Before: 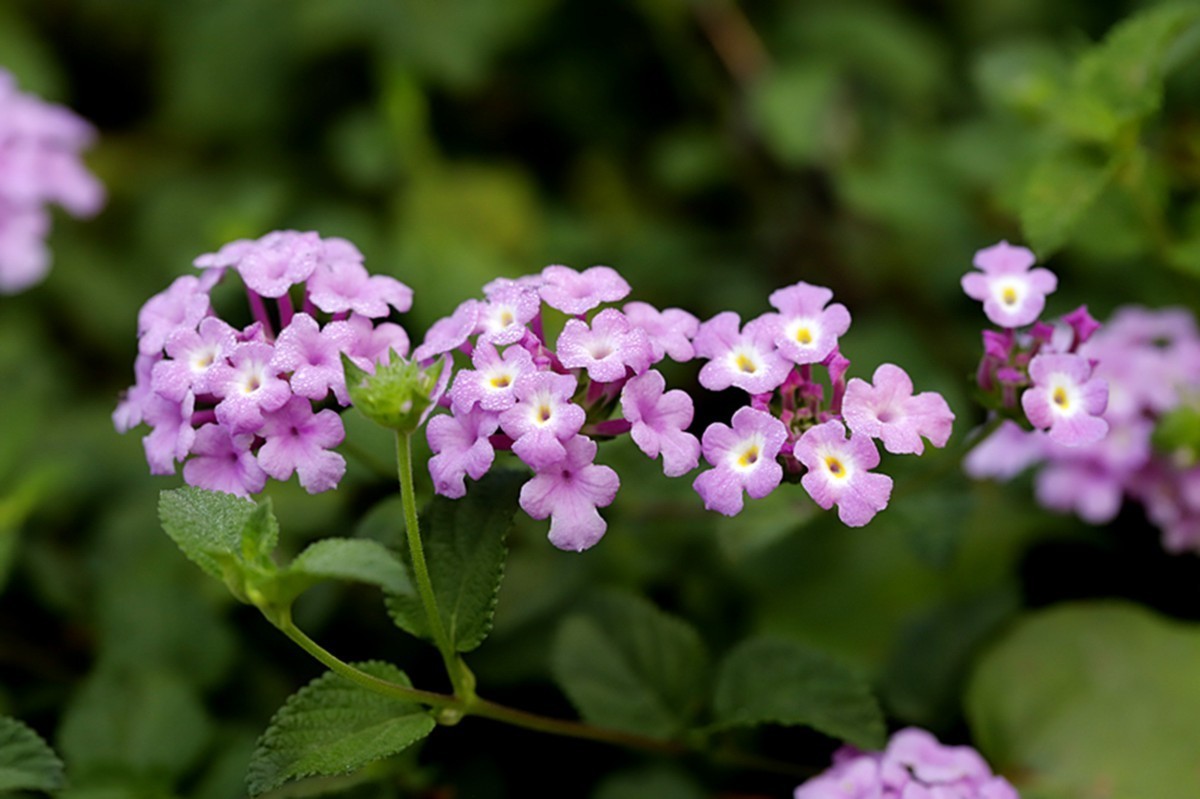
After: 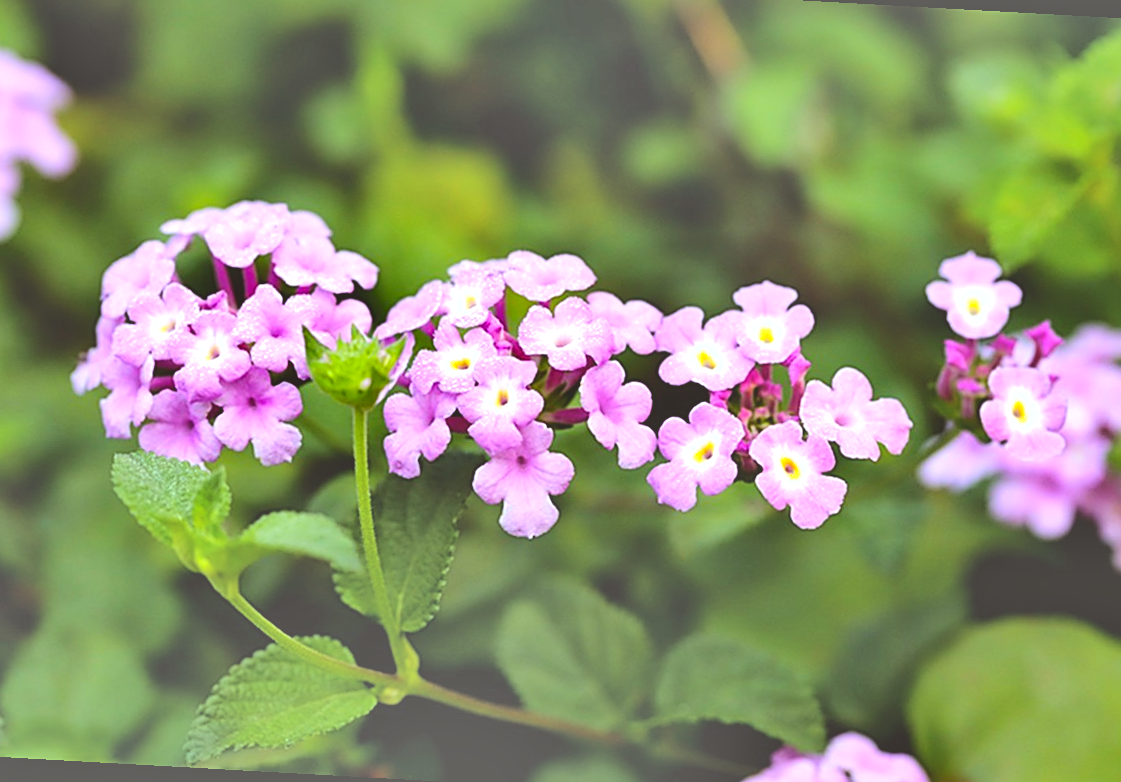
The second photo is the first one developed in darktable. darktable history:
local contrast: mode bilateral grid, contrast 27, coarseness 17, detail 115%, midtone range 0.2
crop and rotate: angle -3.2°, left 5.075%, top 5.216%, right 4.661%, bottom 4.273%
color correction: highlights a* -4.97, highlights b* -3.06, shadows a* 4.24, shadows b* 4.47
shadows and highlights: shadows 24.52, highlights -76.45, soften with gaussian
sharpen: amount 0.498
levels: levels [0, 0.476, 0.951]
contrast brightness saturation: brightness 0.992
color balance rgb: shadows lift › chroma 0.883%, shadows lift › hue 112.91°, global offset › luminance 0.741%, perceptual saturation grading › global saturation 19.436%, global vibrance 20%
